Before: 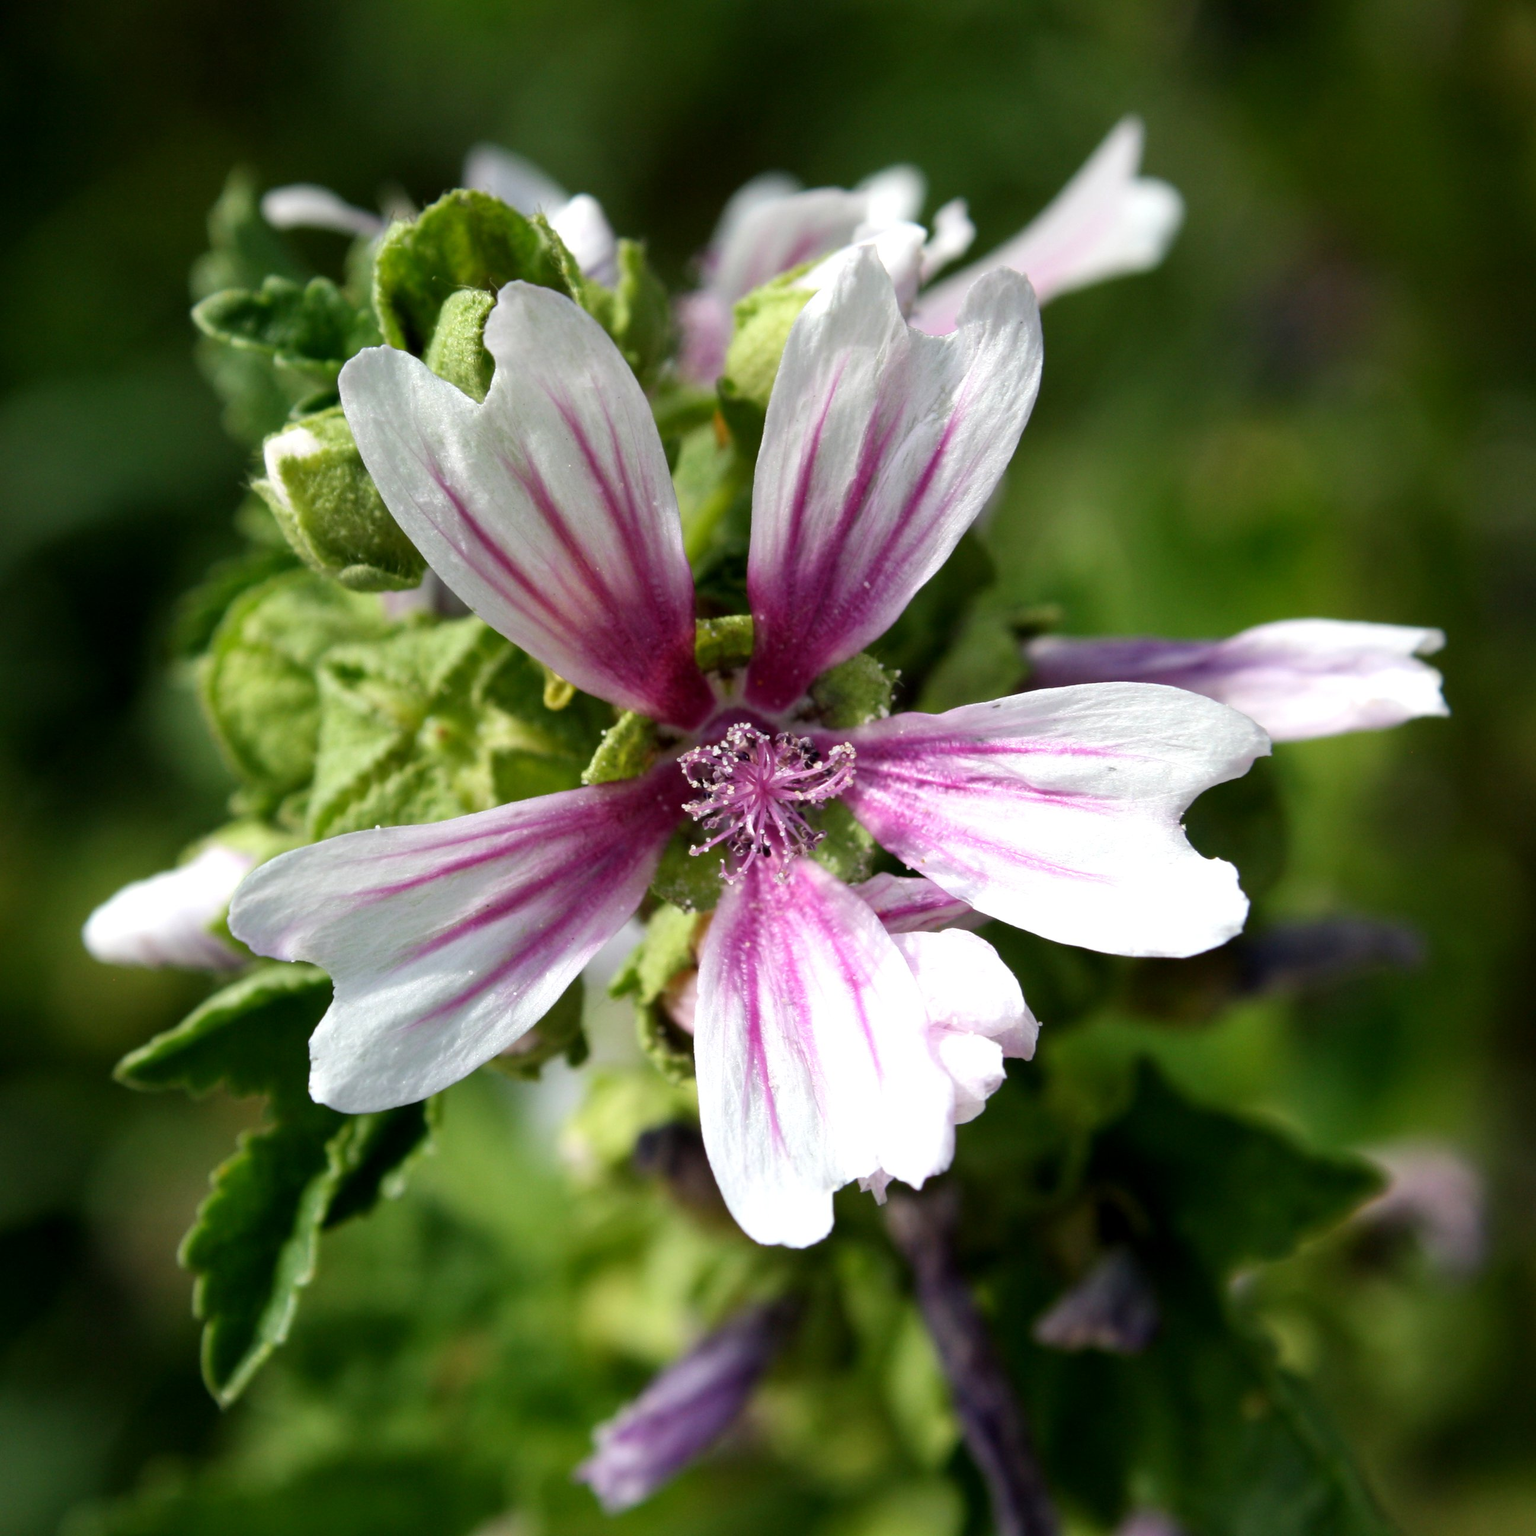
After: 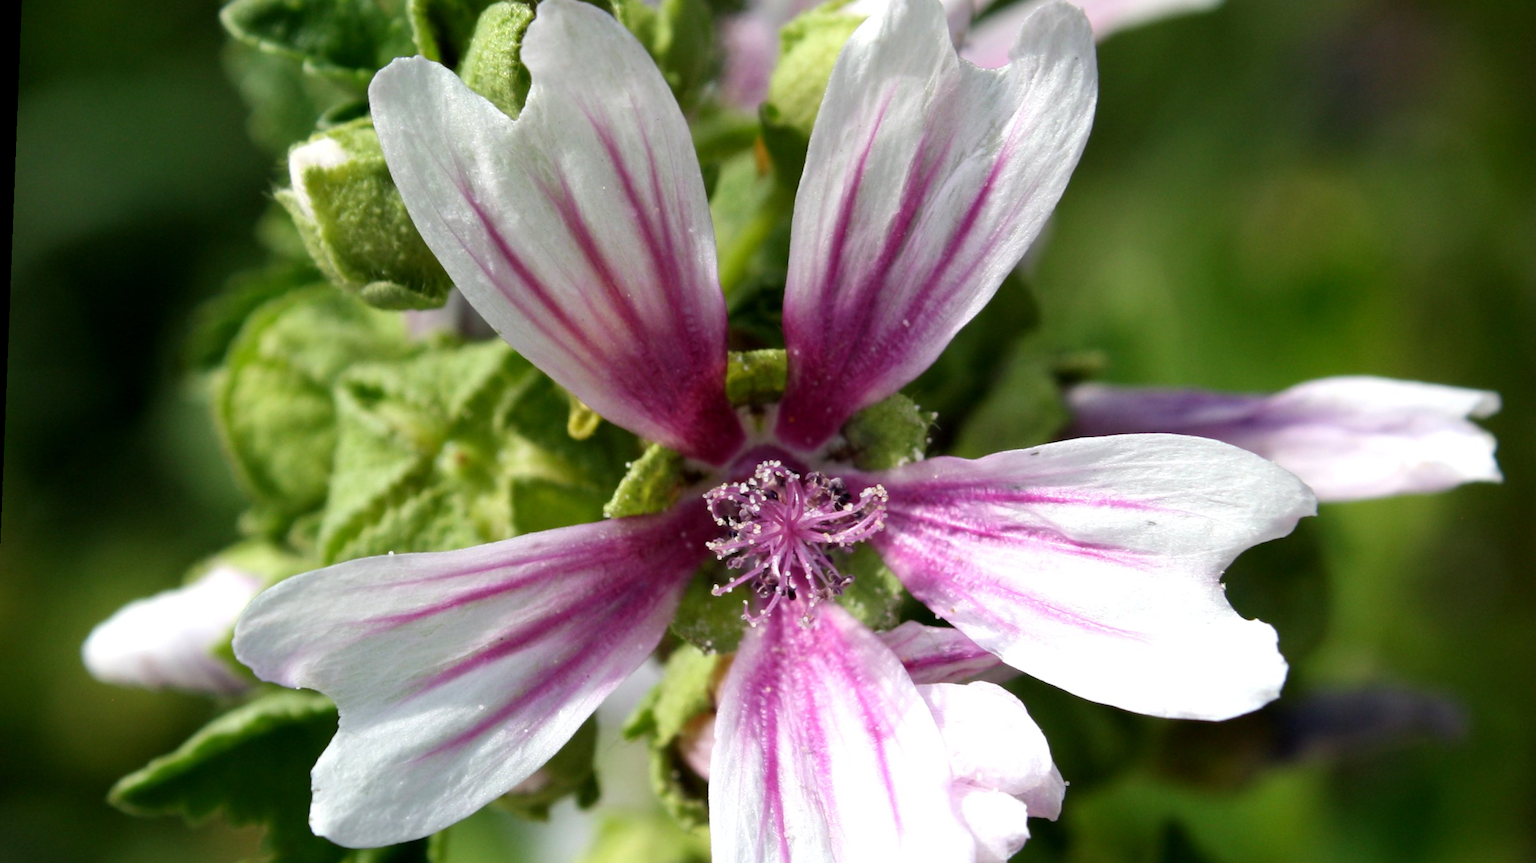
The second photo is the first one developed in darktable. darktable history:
rotate and perspective: rotation 2.27°, automatic cropping off
crop: left 1.744%, top 19.225%, right 5.069%, bottom 28.357%
